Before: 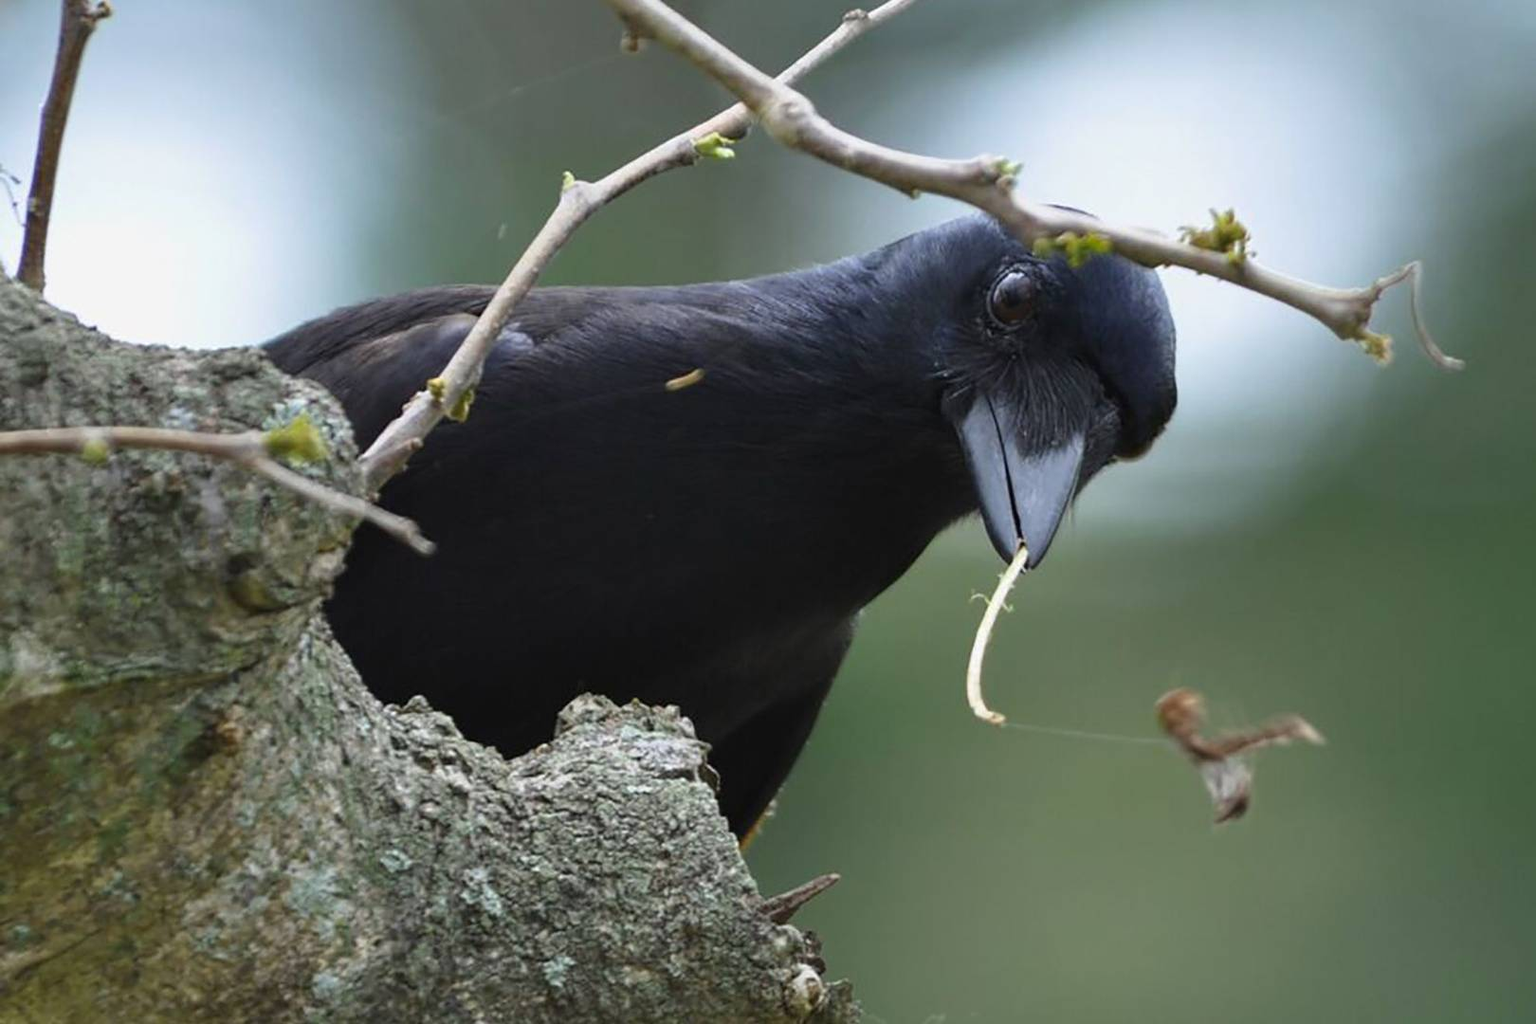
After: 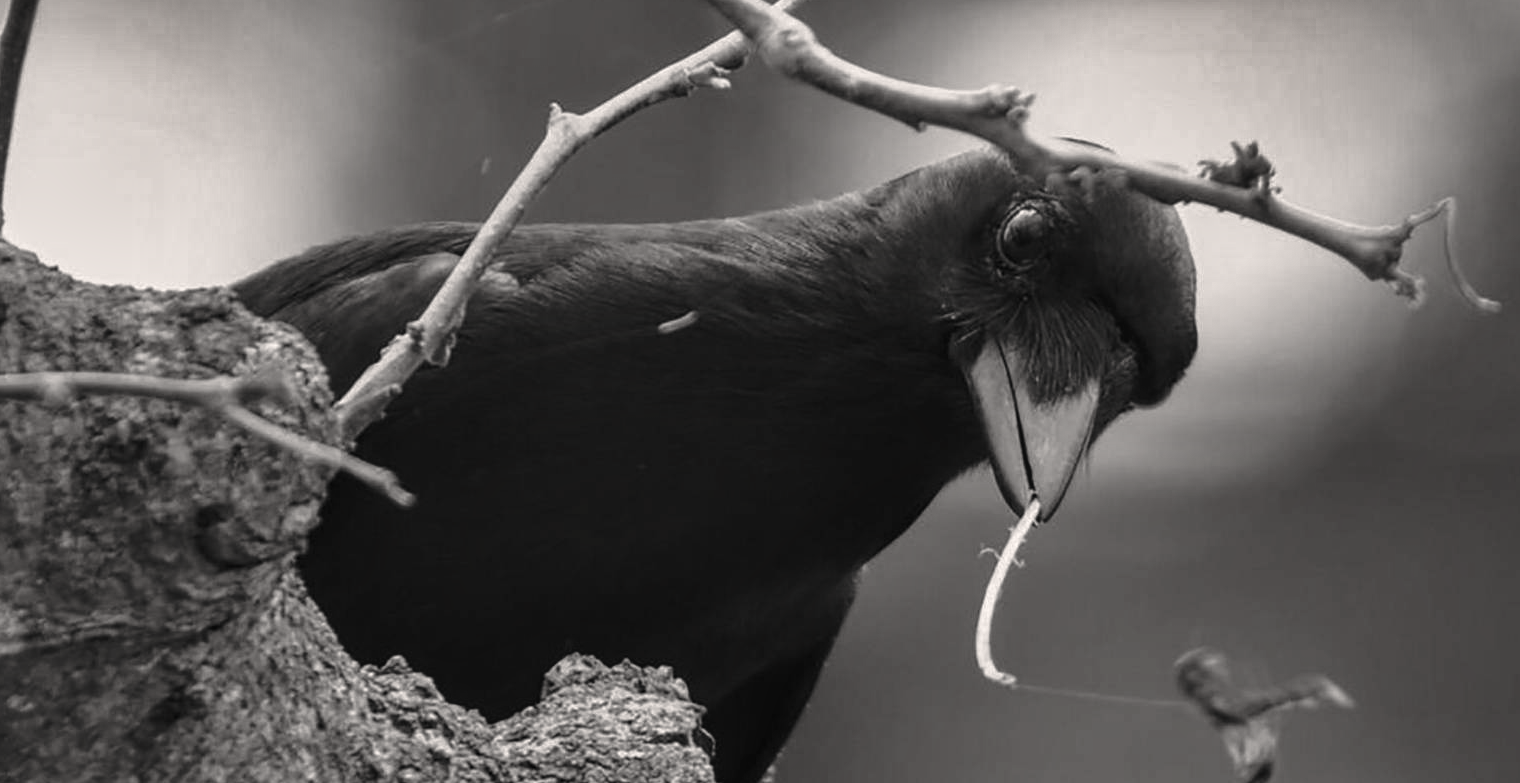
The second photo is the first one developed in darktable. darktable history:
crop: left 2.737%, top 7.287%, right 3.421%, bottom 20.179%
contrast brightness saturation: contrast -0.1, saturation -0.1
color balance rgb: shadows lift › chroma 2%, shadows lift › hue 50°, power › hue 60°, highlights gain › chroma 1%, highlights gain › hue 60°, global offset › luminance 0.25%, global vibrance 30%
shadows and highlights: shadows 20.91, highlights -82.73, soften with gaussian
rgb curve: curves: ch0 [(0, 0.186) (0.314, 0.284) (0.775, 0.708) (1, 1)], compensate middle gray true, preserve colors none
rgb levels: levels [[0.029, 0.461, 0.922], [0, 0.5, 1], [0, 0.5, 1]]
local contrast: detail 130%
color calibration: output gray [0.22, 0.42, 0.37, 0], gray › normalize channels true, illuminant same as pipeline (D50), adaptation XYZ, x 0.346, y 0.359, gamut compression 0
